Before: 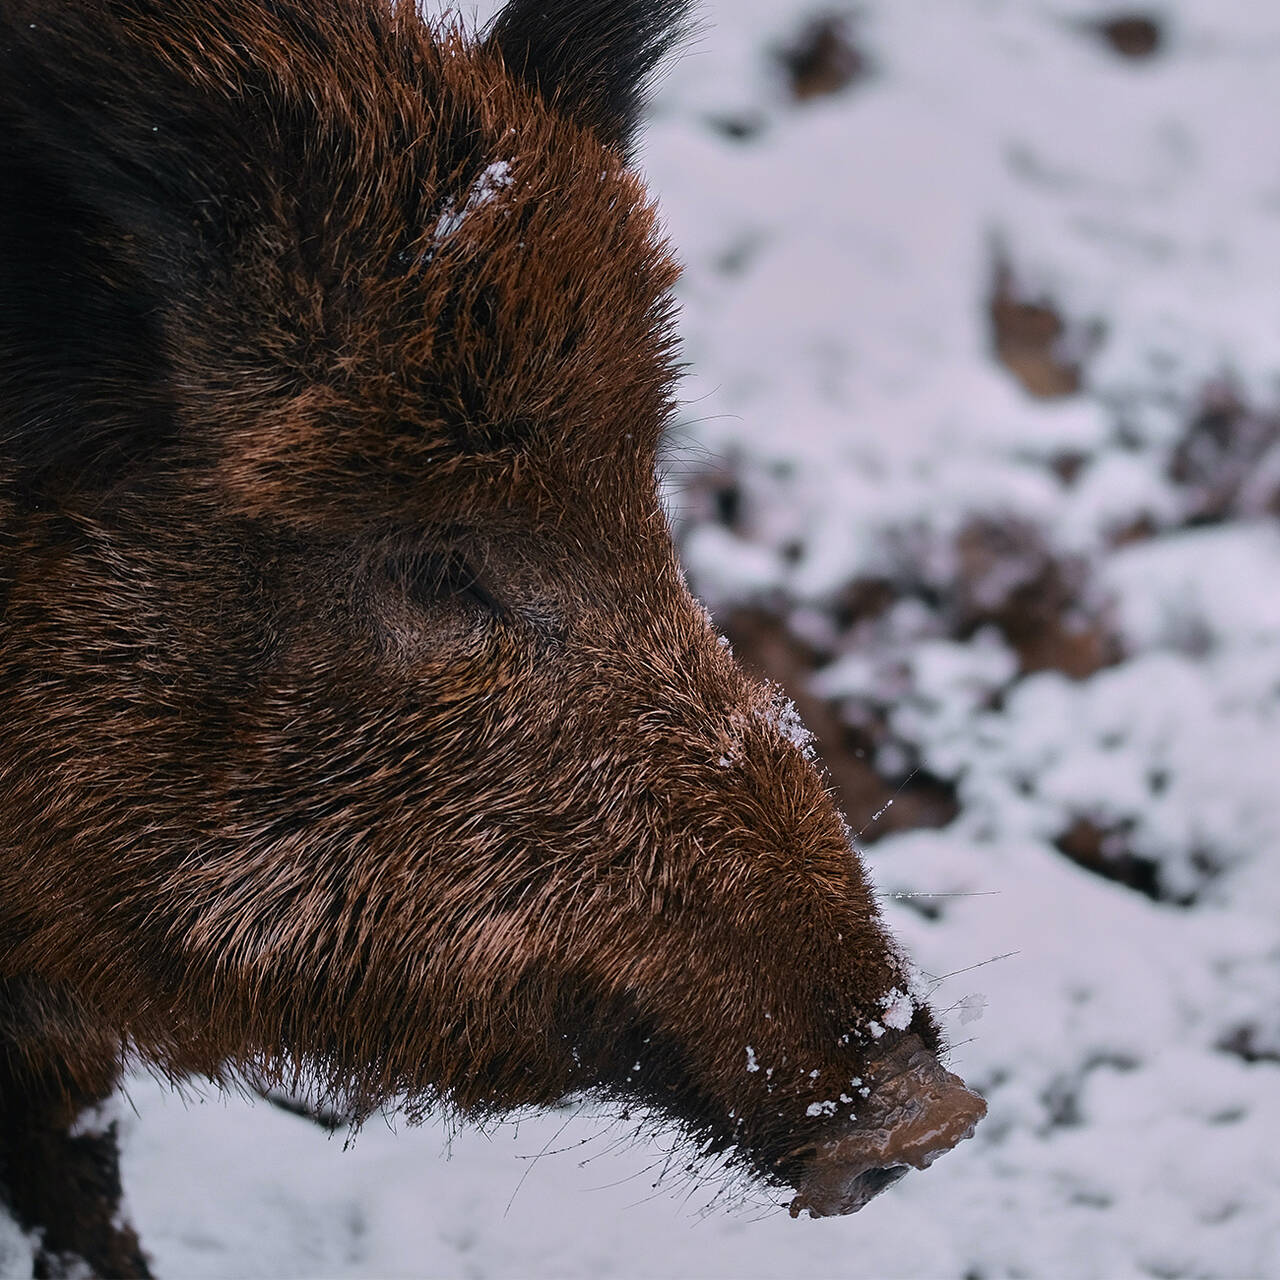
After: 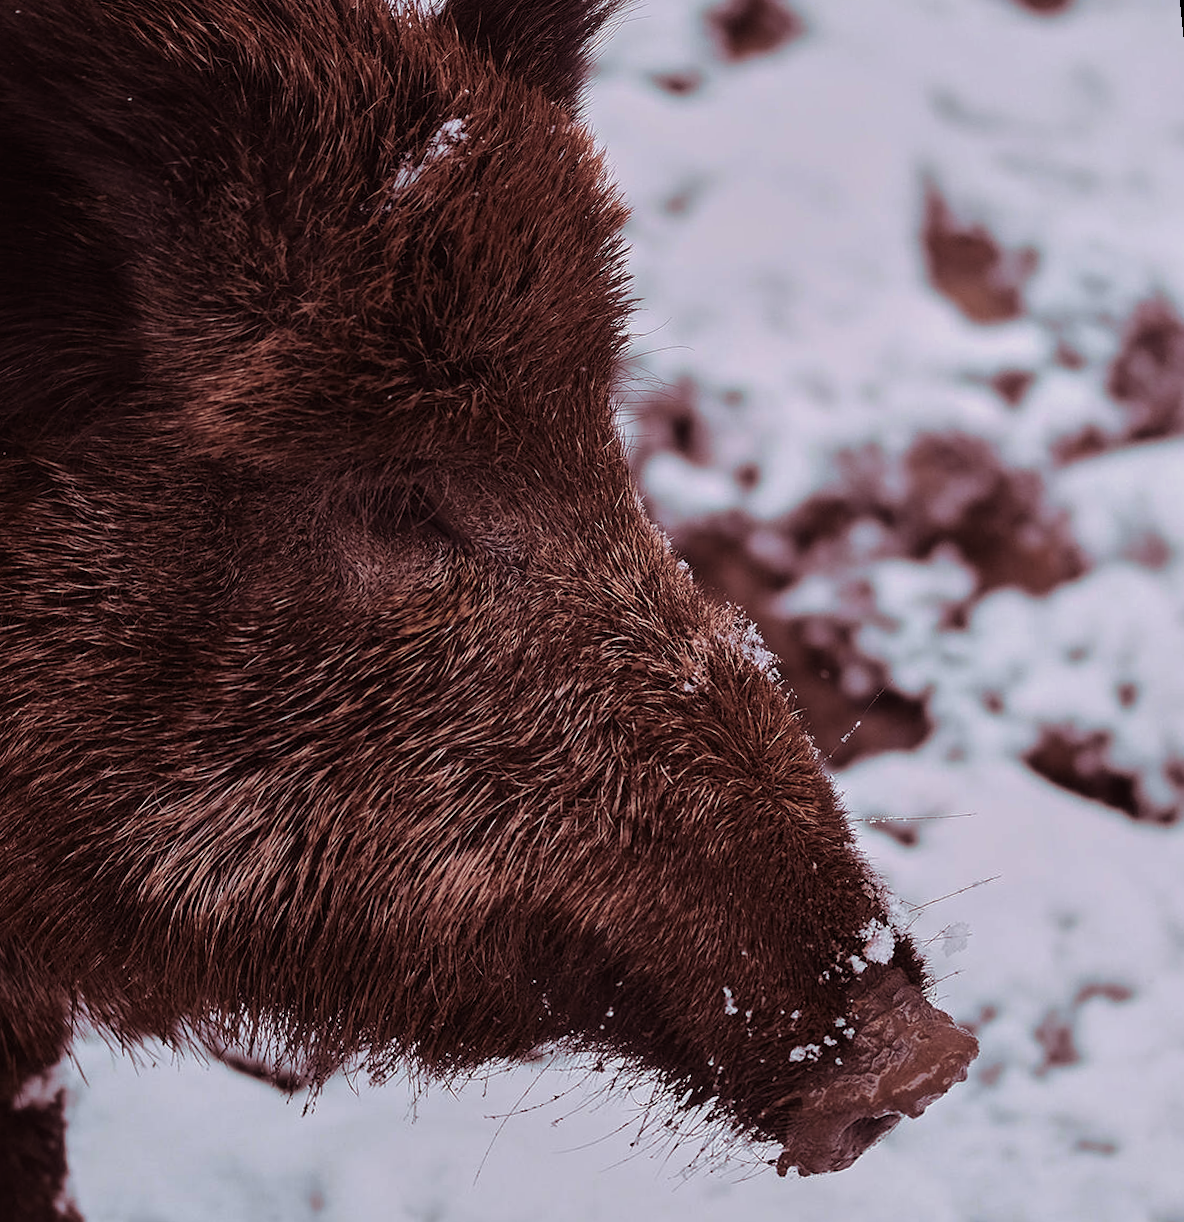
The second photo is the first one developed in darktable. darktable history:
split-toning: on, module defaults
white balance: emerald 1
rotate and perspective: rotation -1.68°, lens shift (vertical) -0.146, crop left 0.049, crop right 0.912, crop top 0.032, crop bottom 0.96
